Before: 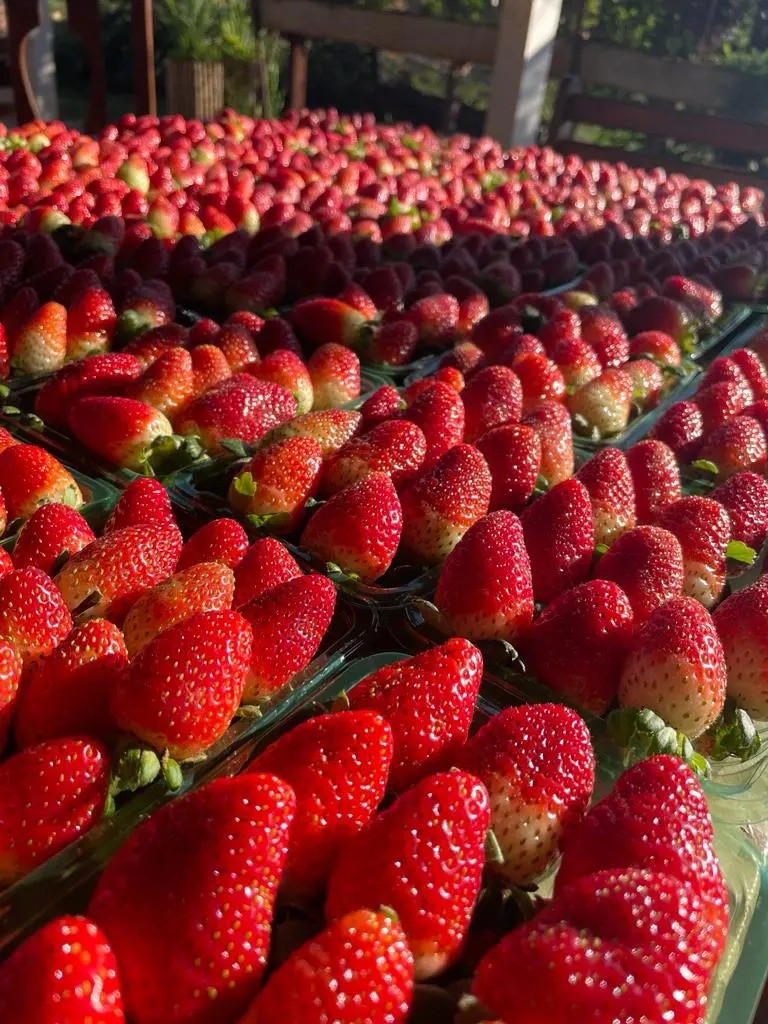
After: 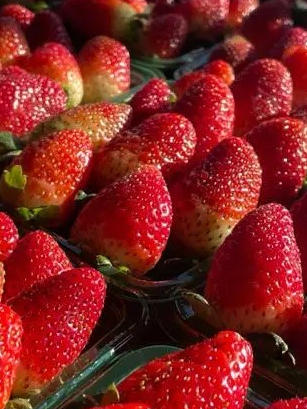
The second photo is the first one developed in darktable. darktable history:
tone equalizer: on, module defaults
velvia: strength 15%
crop: left 30%, top 30%, right 30%, bottom 30%
